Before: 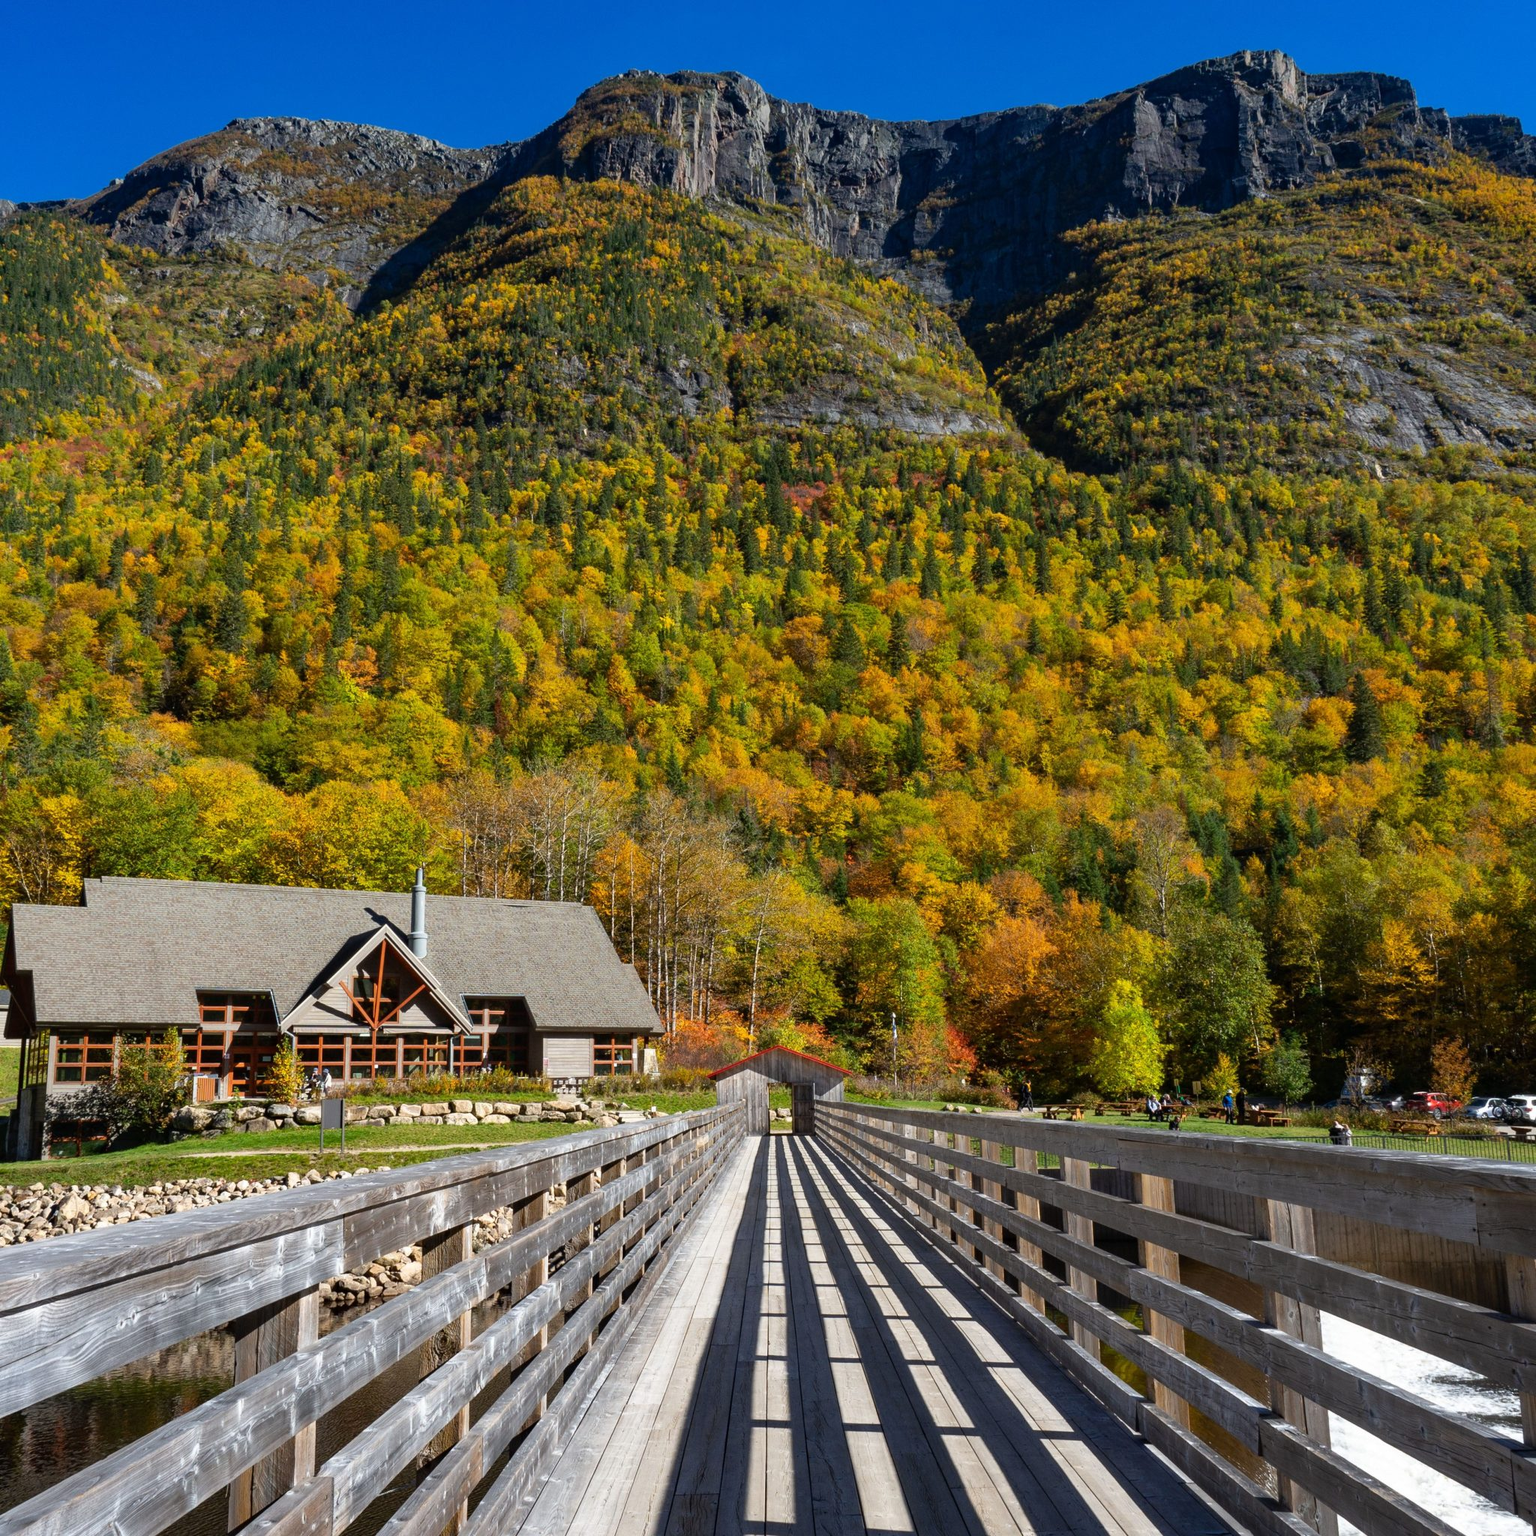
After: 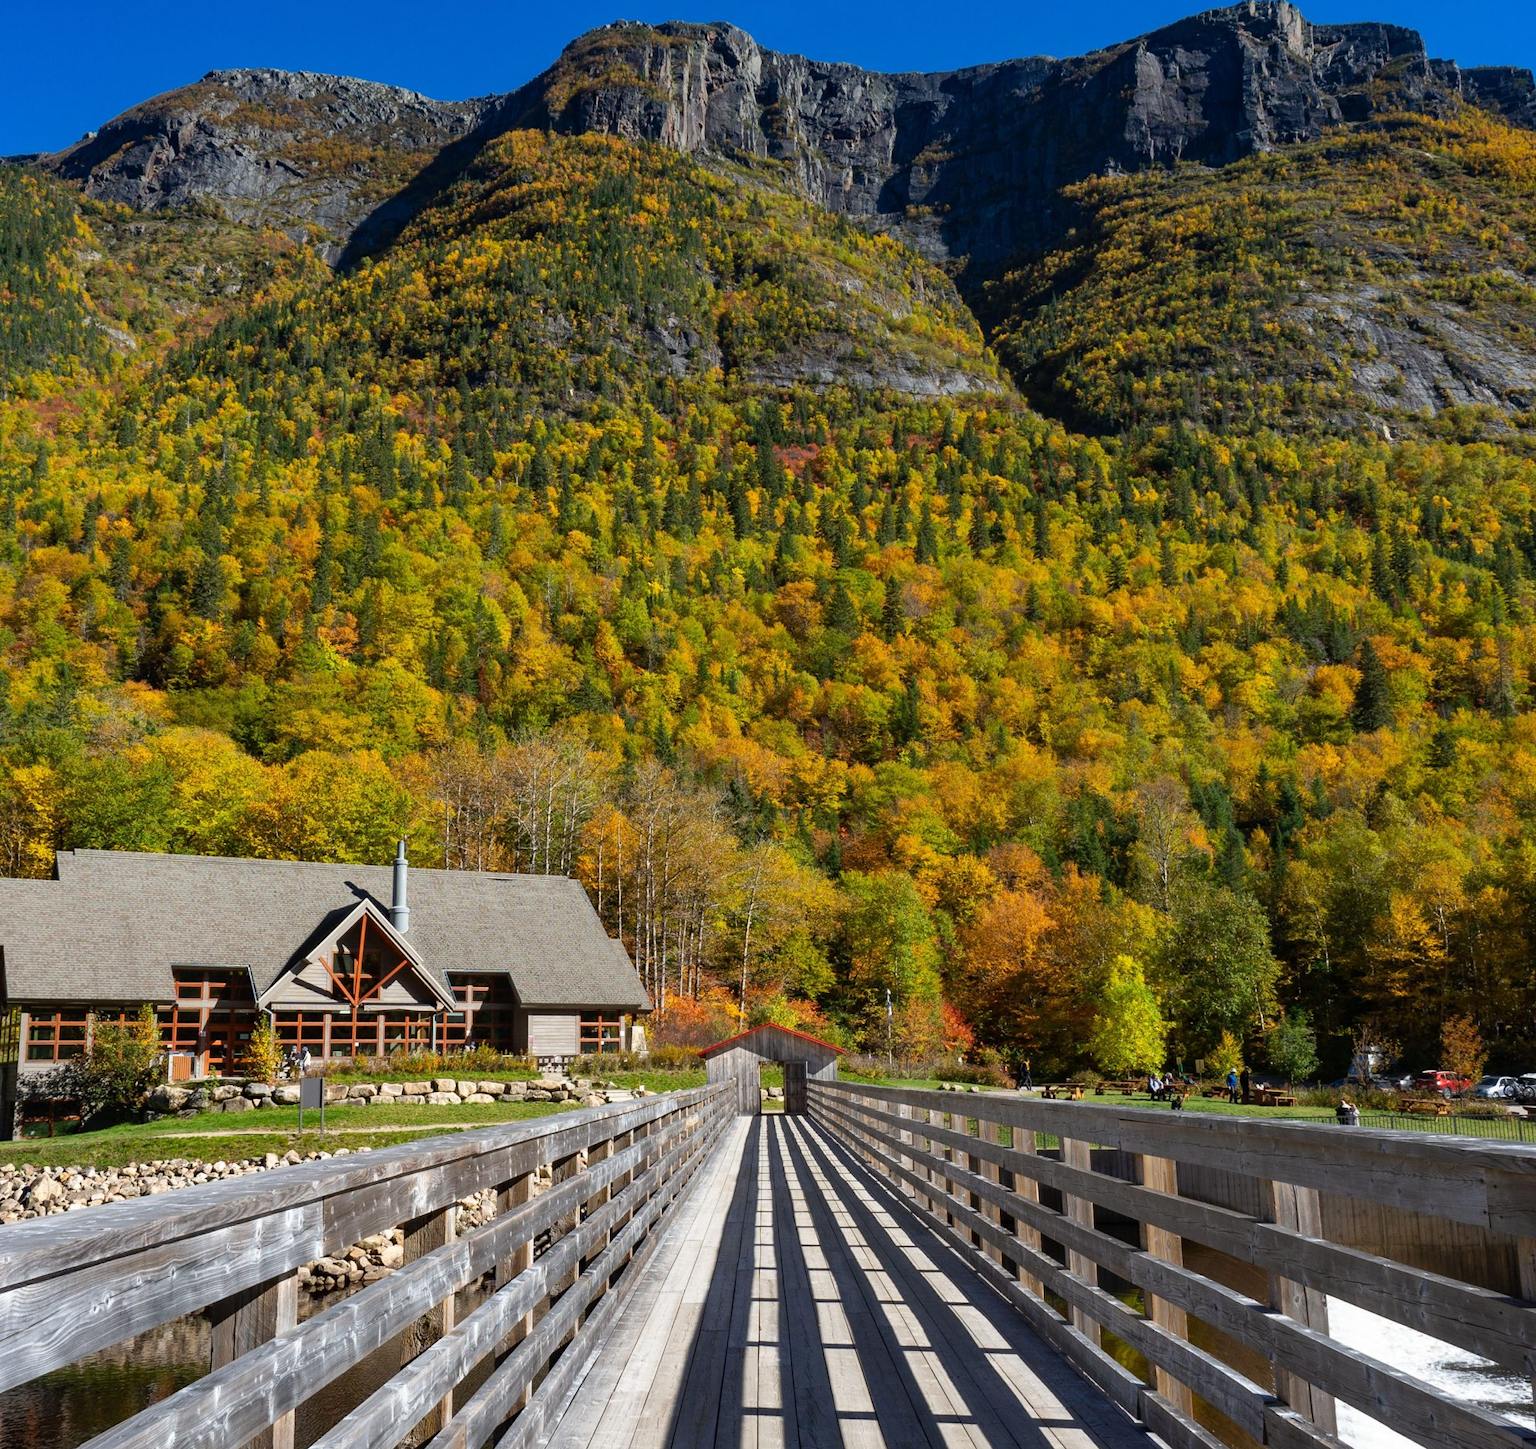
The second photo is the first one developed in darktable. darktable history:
crop: left 1.927%, top 3.283%, right 0.748%, bottom 4.836%
